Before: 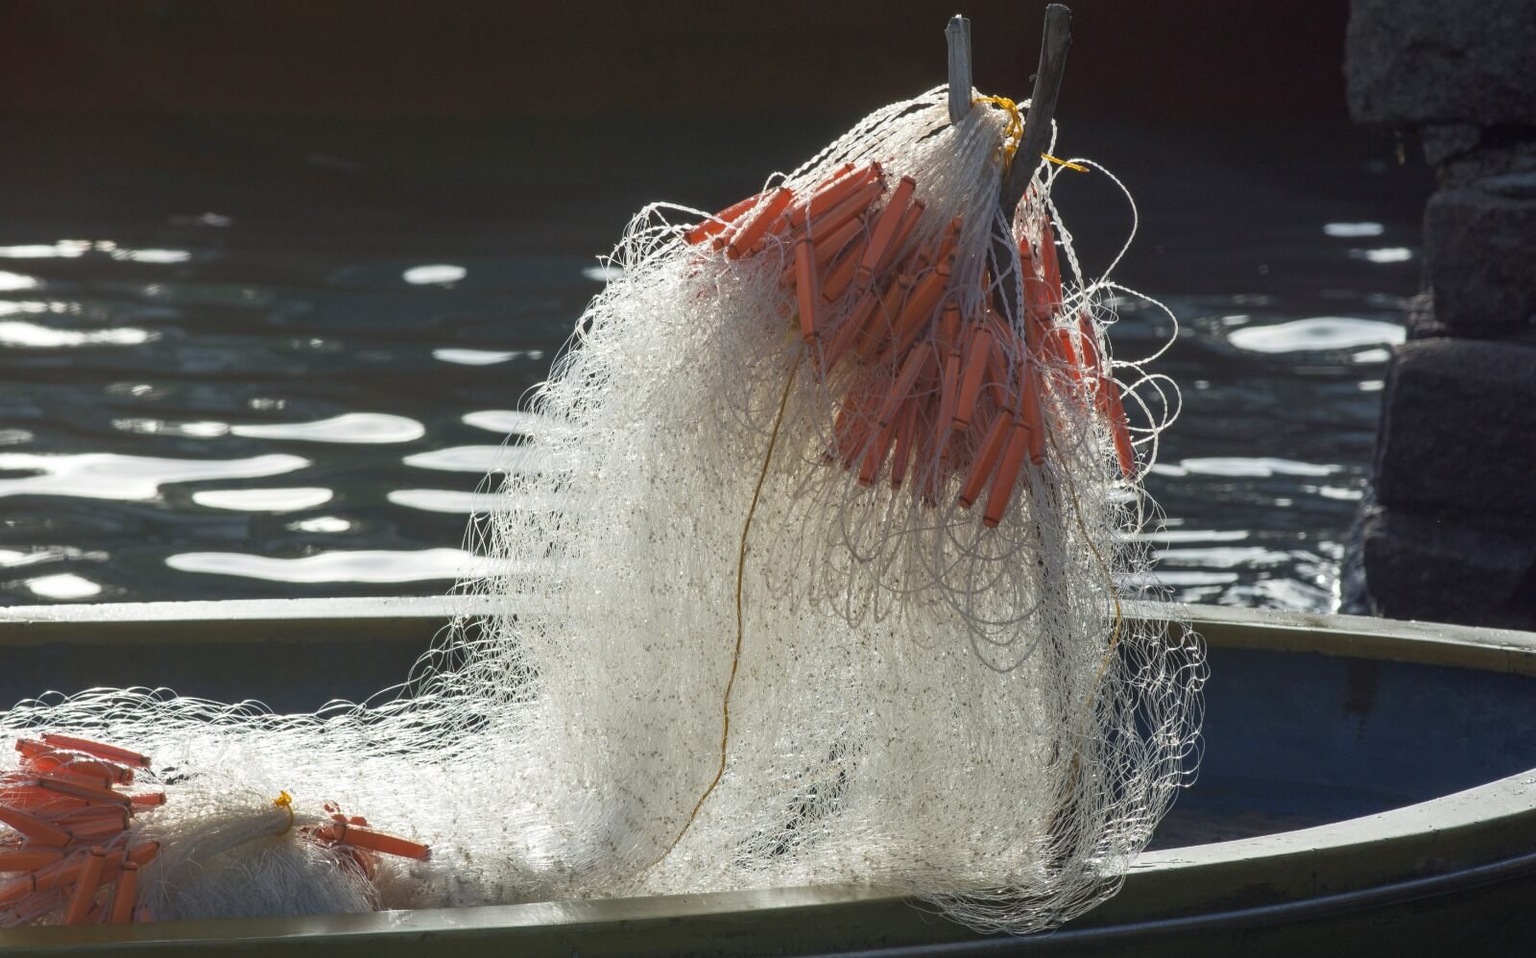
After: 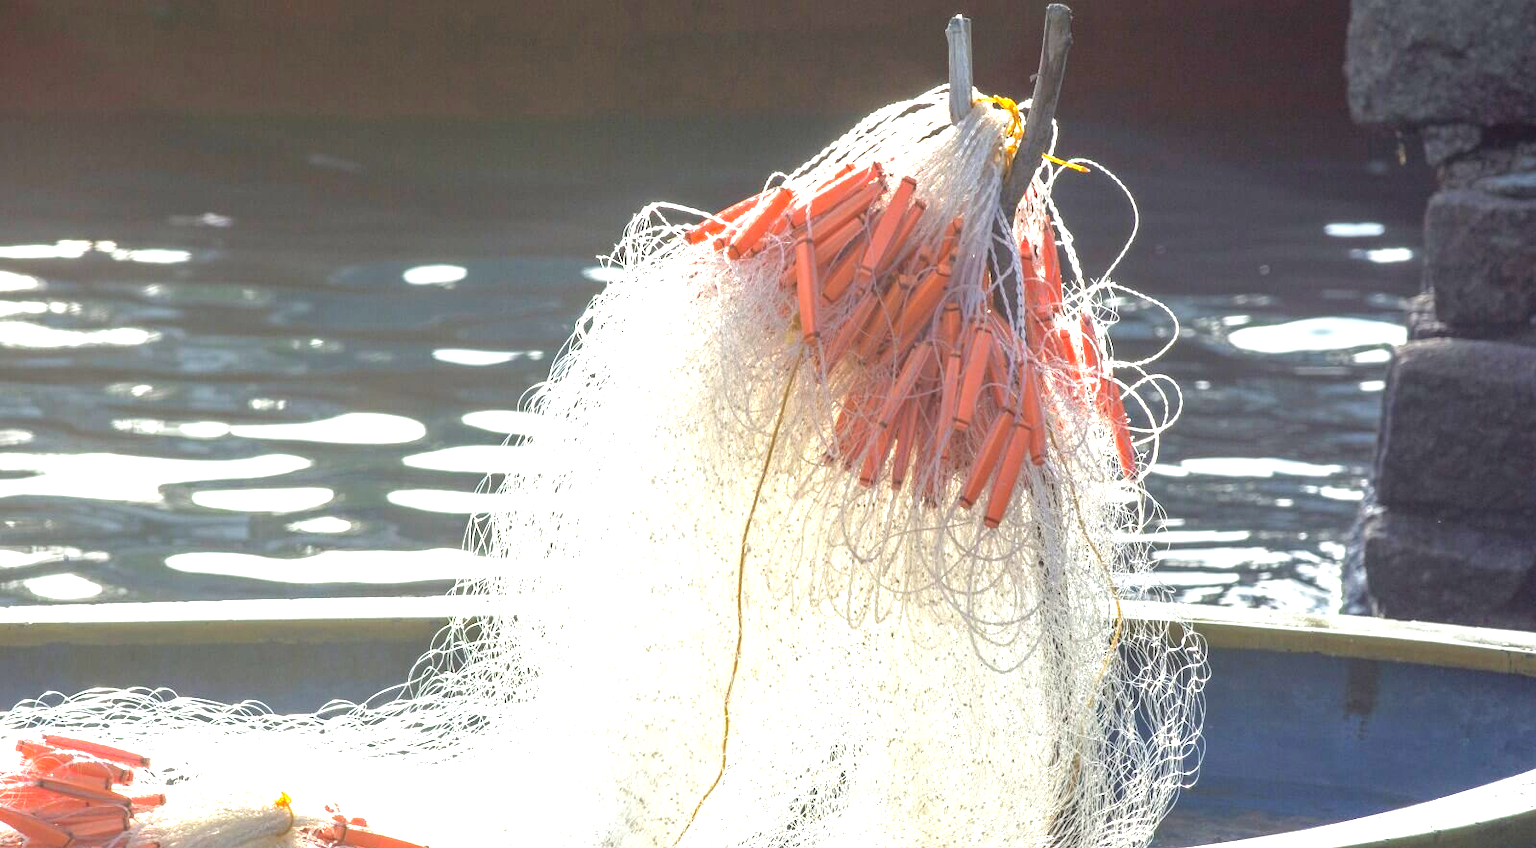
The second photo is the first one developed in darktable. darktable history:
tone equalizer: on, module defaults
exposure: black level correction 0, exposure 1.625 EV, compensate exposure bias true, compensate highlight preservation false
crop and rotate: top 0%, bottom 11.49%
local contrast: detail 110%
contrast brightness saturation: contrast 0.03, brightness 0.06, saturation 0.13
